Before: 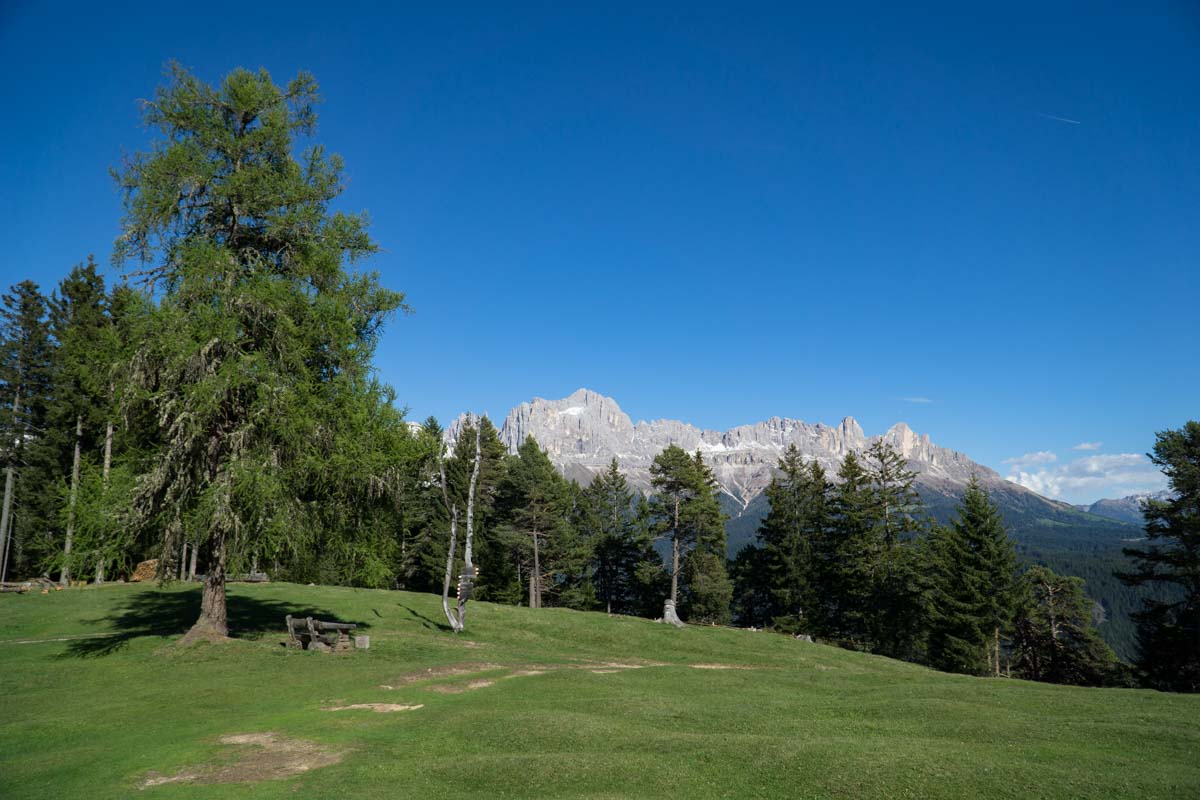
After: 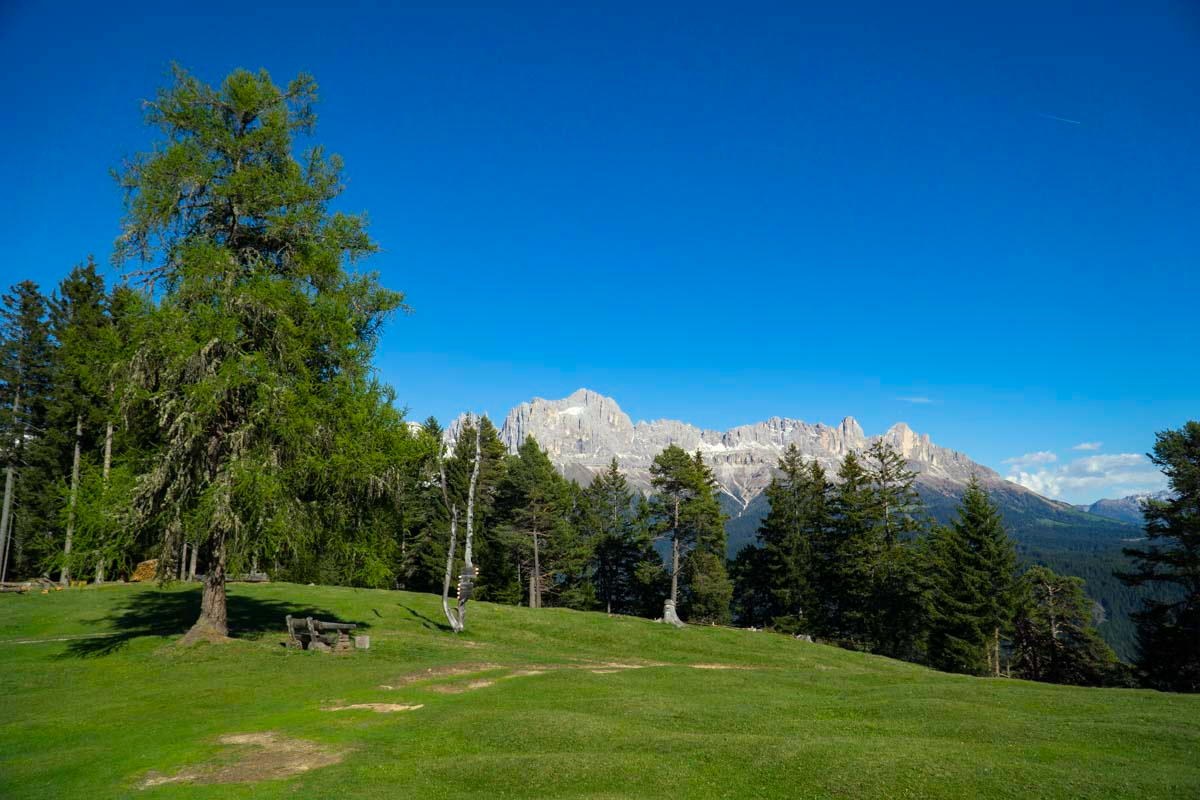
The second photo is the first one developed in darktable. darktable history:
color balance rgb: highlights gain › luminance 6.668%, highlights gain › chroma 1.982%, highlights gain › hue 91.97°, perceptual saturation grading › global saturation 33.691%, global vibrance 9.314%
